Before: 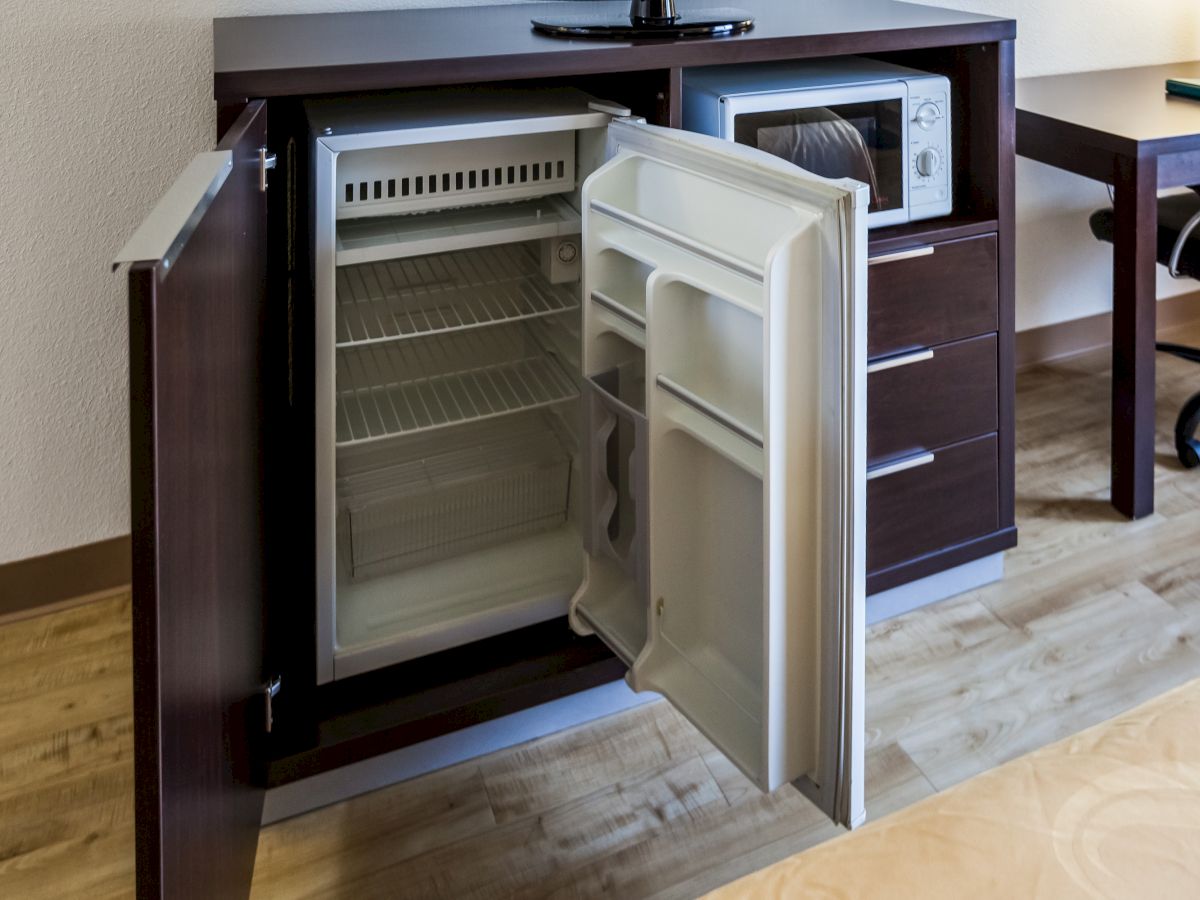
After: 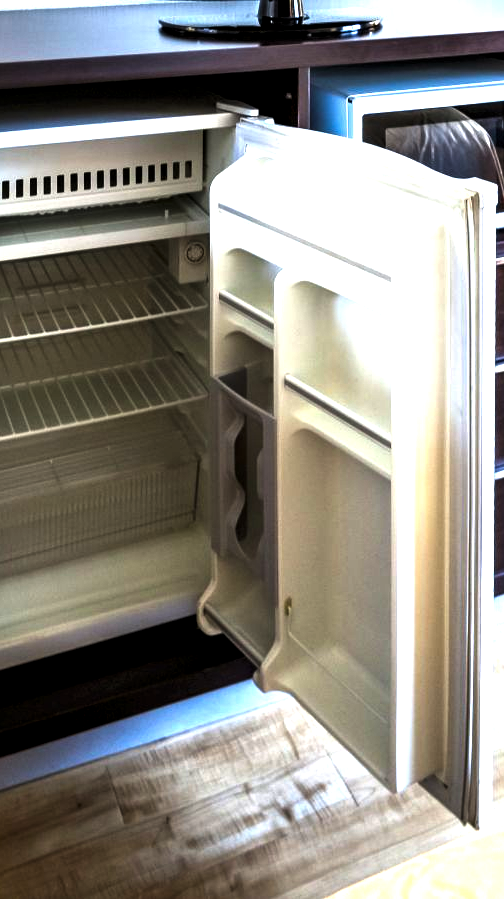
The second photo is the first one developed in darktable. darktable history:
local contrast: mode bilateral grid, contrast 21, coarseness 51, detail 119%, midtone range 0.2
crop: left 31.043%, right 26.894%
exposure: black level correction 0, exposure 0.697 EV, compensate exposure bias true, compensate highlight preservation false
color correction: highlights b* -0.005, saturation 1.33
levels: levels [0.044, 0.475, 0.791]
